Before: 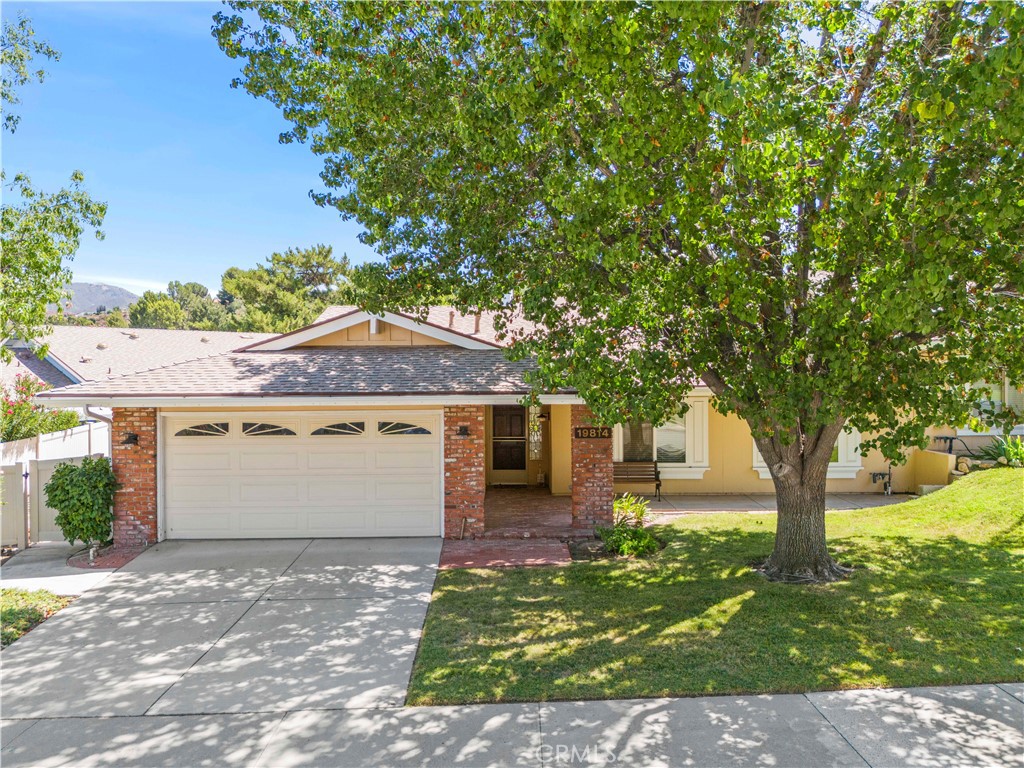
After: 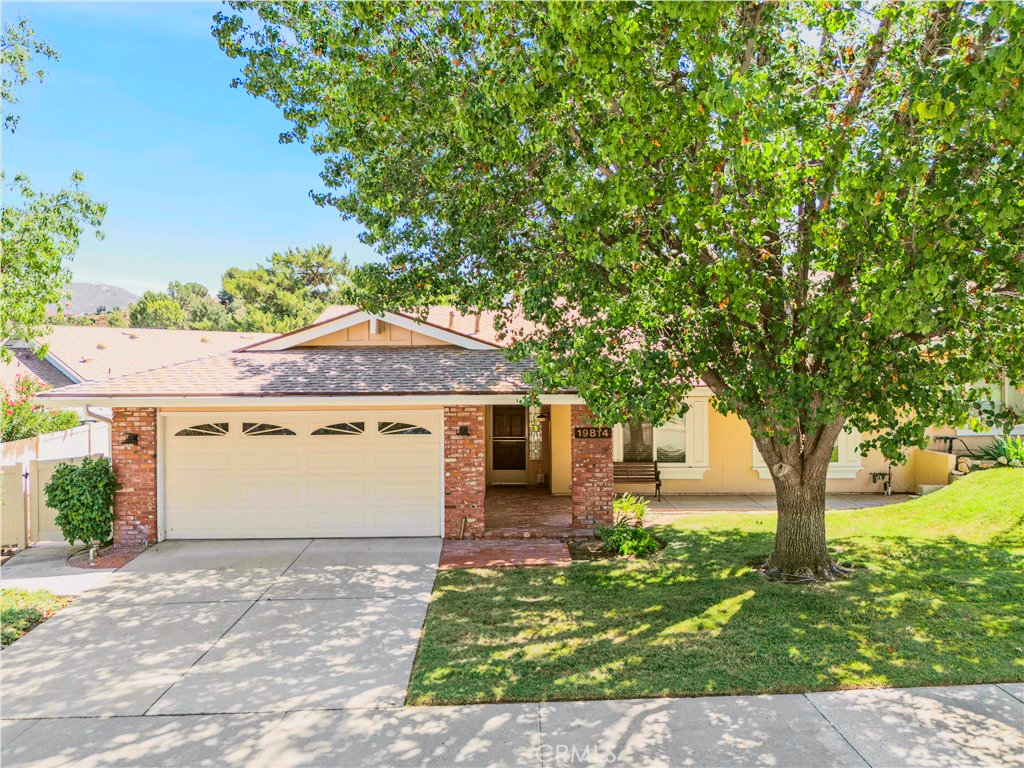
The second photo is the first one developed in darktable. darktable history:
tone curve: curves: ch0 [(0, 0.006) (0.184, 0.172) (0.405, 0.46) (0.456, 0.528) (0.634, 0.728) (0.877, 0.89) (0.984, 0.935)]; ch1 [(0, 0) (0.443, 0.43) (0.492, 0.495) (0.566, 0.582) (0.595, 0.606) (0.608, 0.609) (0.65, 0.677) (1, 1)]; ch2 [(0, 0) (0.33, 0.301) (0.421, 0.443) (0.447, 0.489) (0.492, 0.495) (0.537, 0.583) (0.586, 0.591) (0.663, 0.686) (1, 1)], color space Lab, independent channels, preserve colors none
